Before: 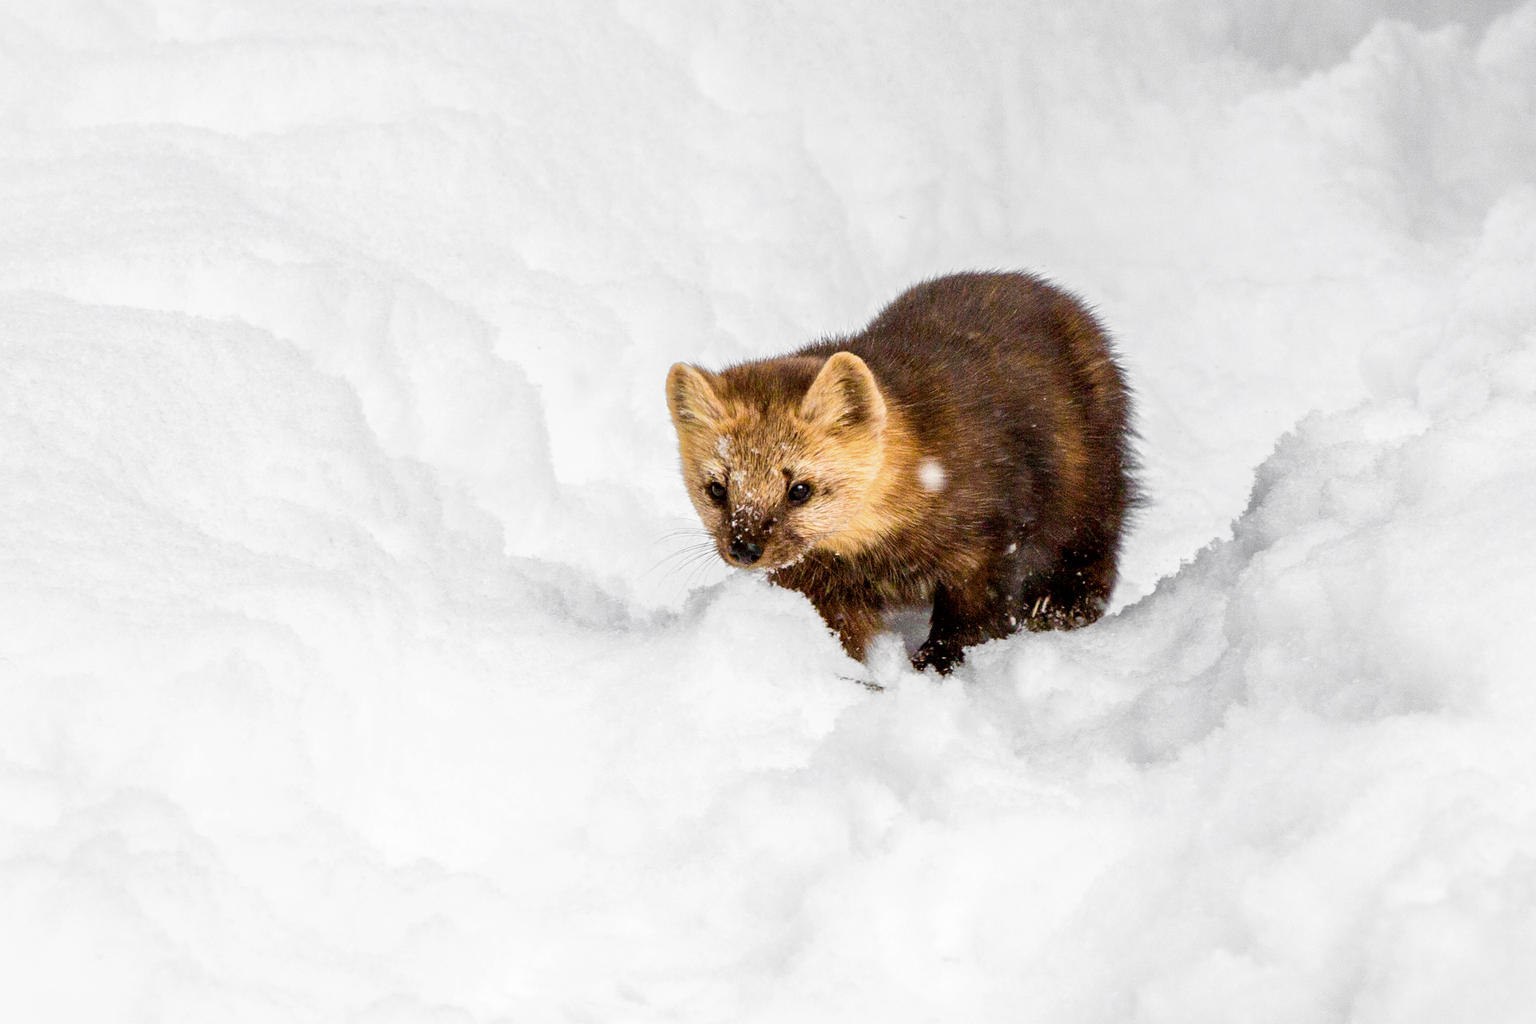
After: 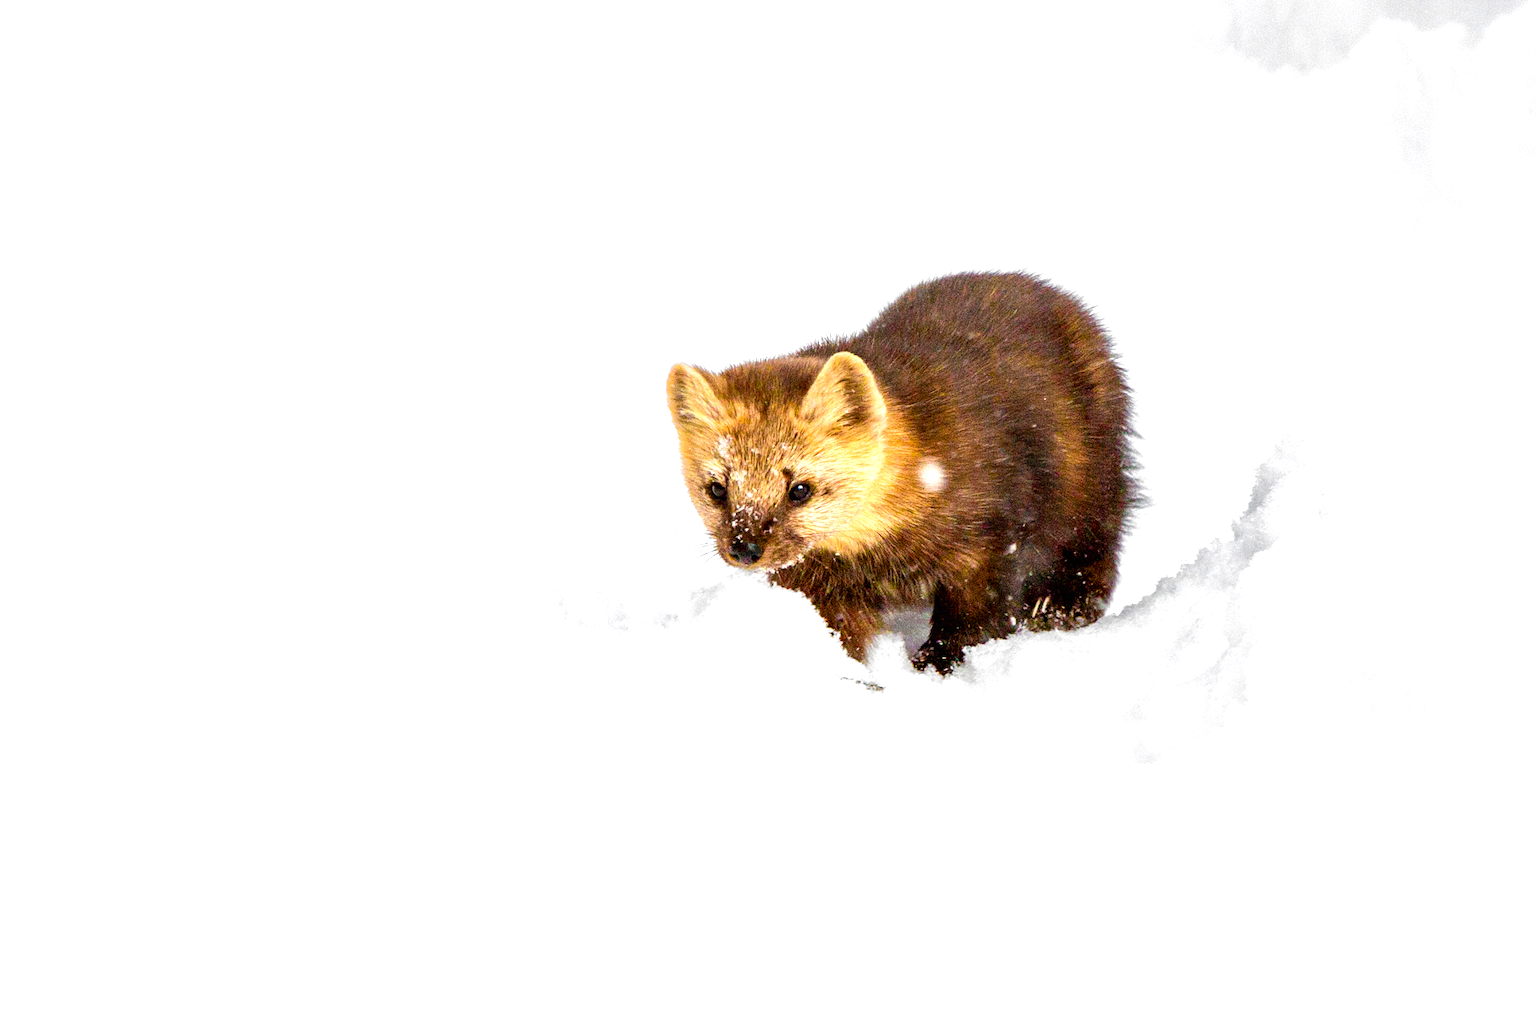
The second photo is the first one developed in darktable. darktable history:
exposure: black level correction 0, exposure 0.7 EV, compensate exposure bias true, compensate highlight preservation false
contrast brightness saturation: saturation 0.18
